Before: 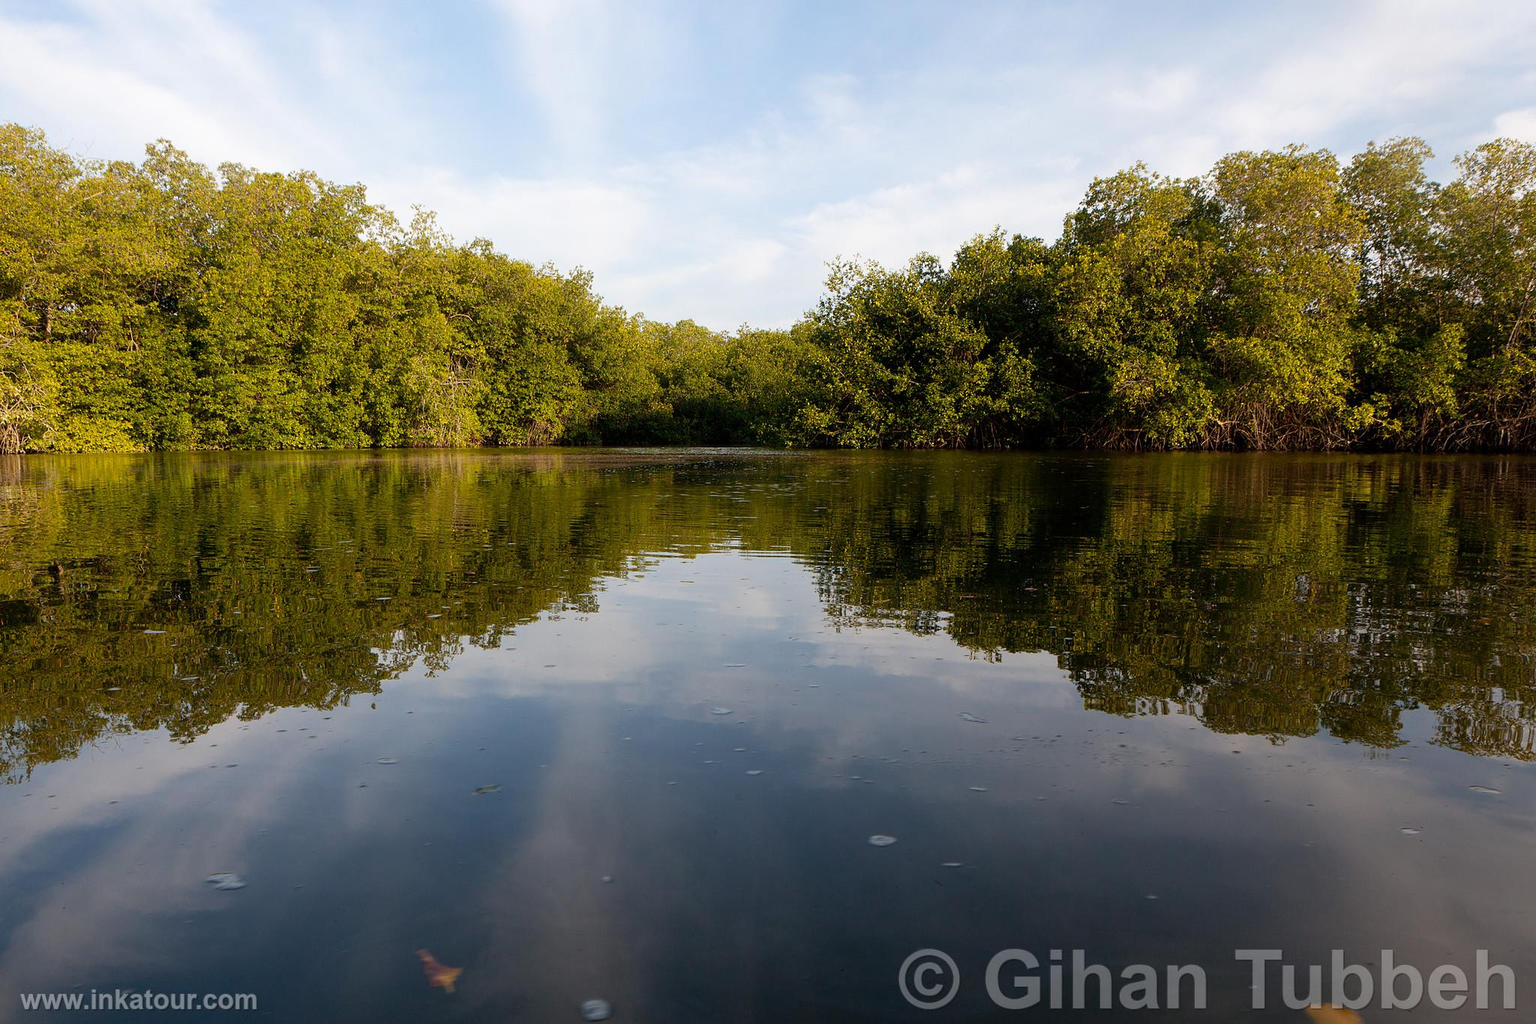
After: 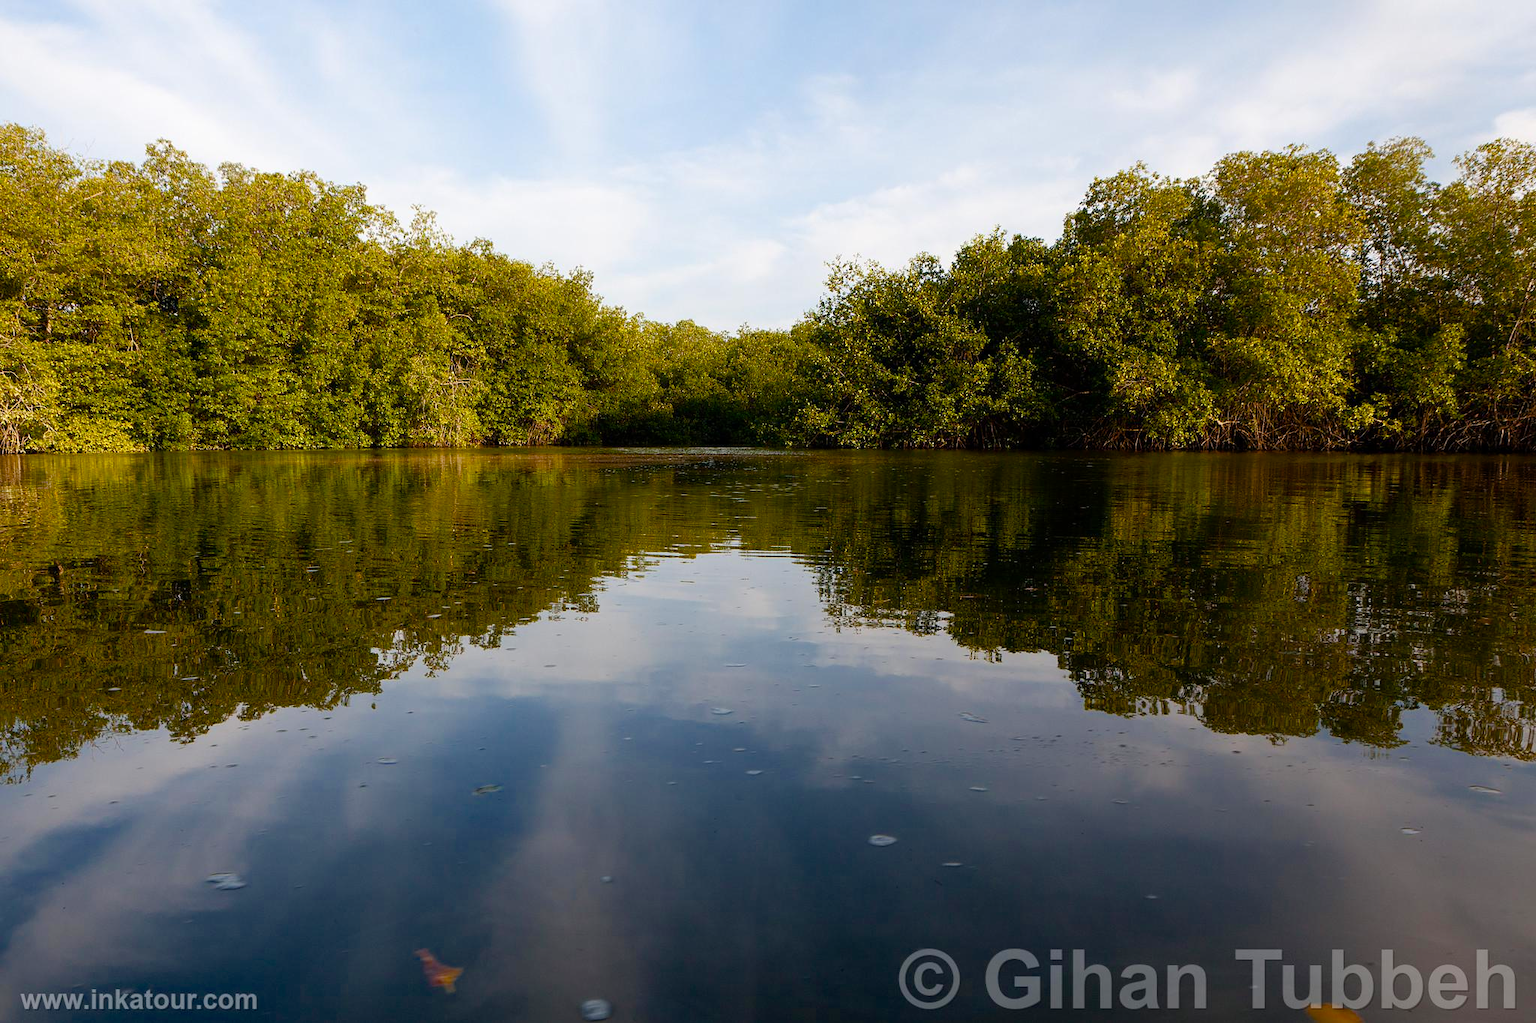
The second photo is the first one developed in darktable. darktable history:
color balance rgb: perceptual saturation grading › global saturation 0.487%, perceptual saturation grading › highlights -8.595%, perceptual saturation grading › mid-tones 18.323%, perceptual saturation grading › shadows 28.997%, global vibrance 16.062%, saturation formula JzAzBz (2021)
